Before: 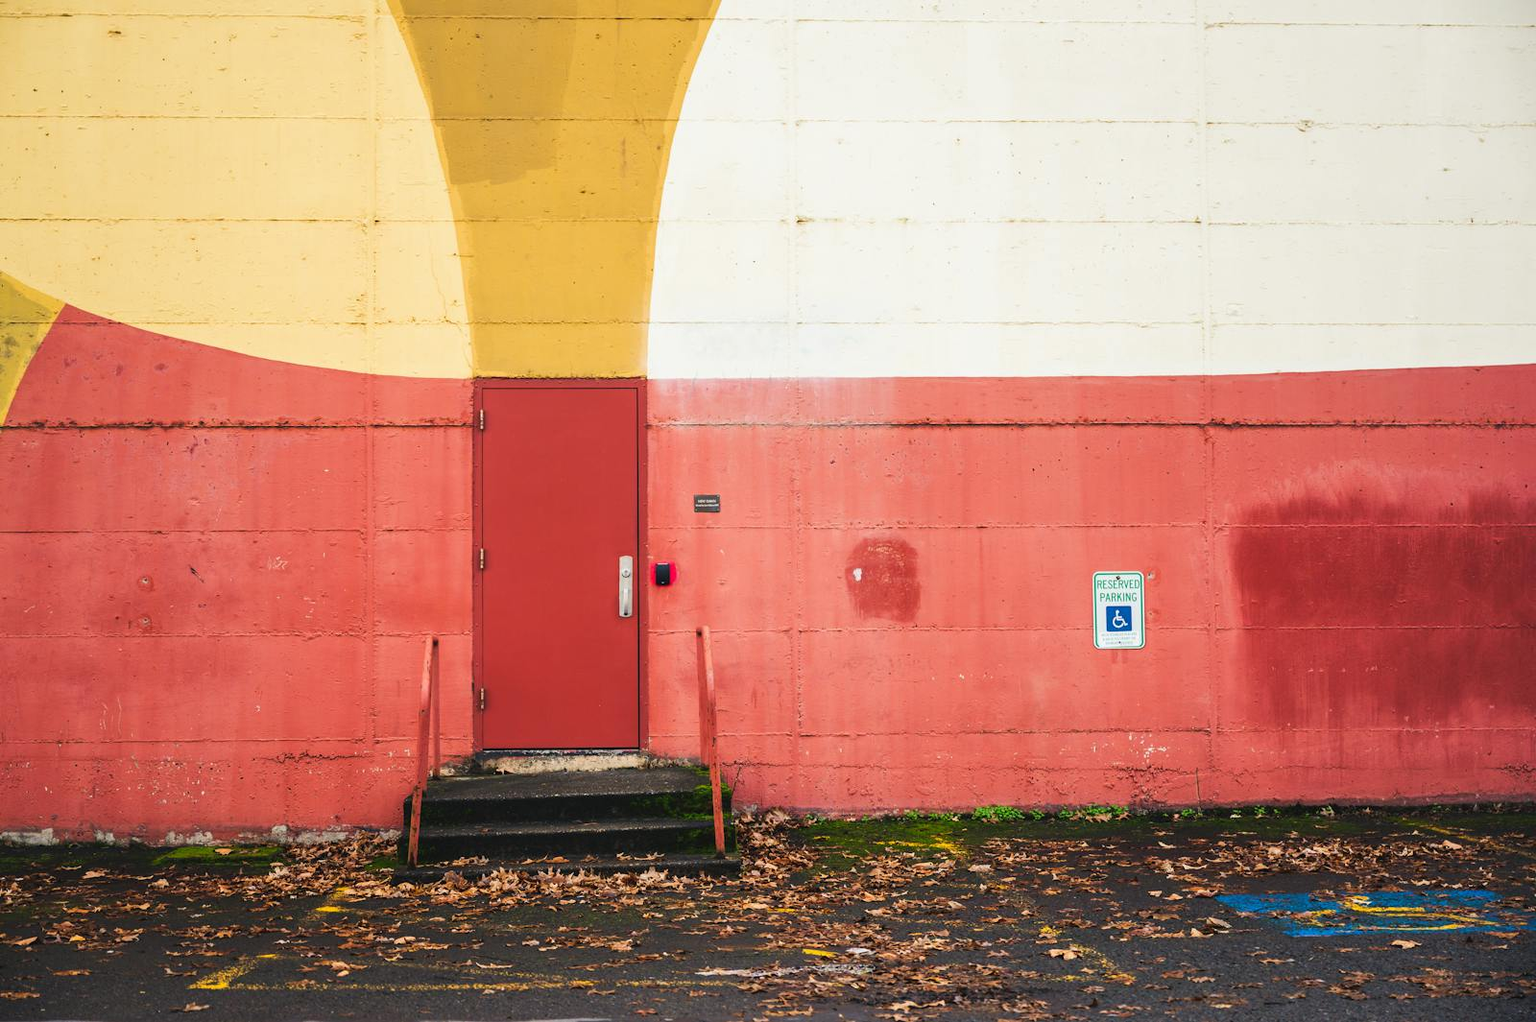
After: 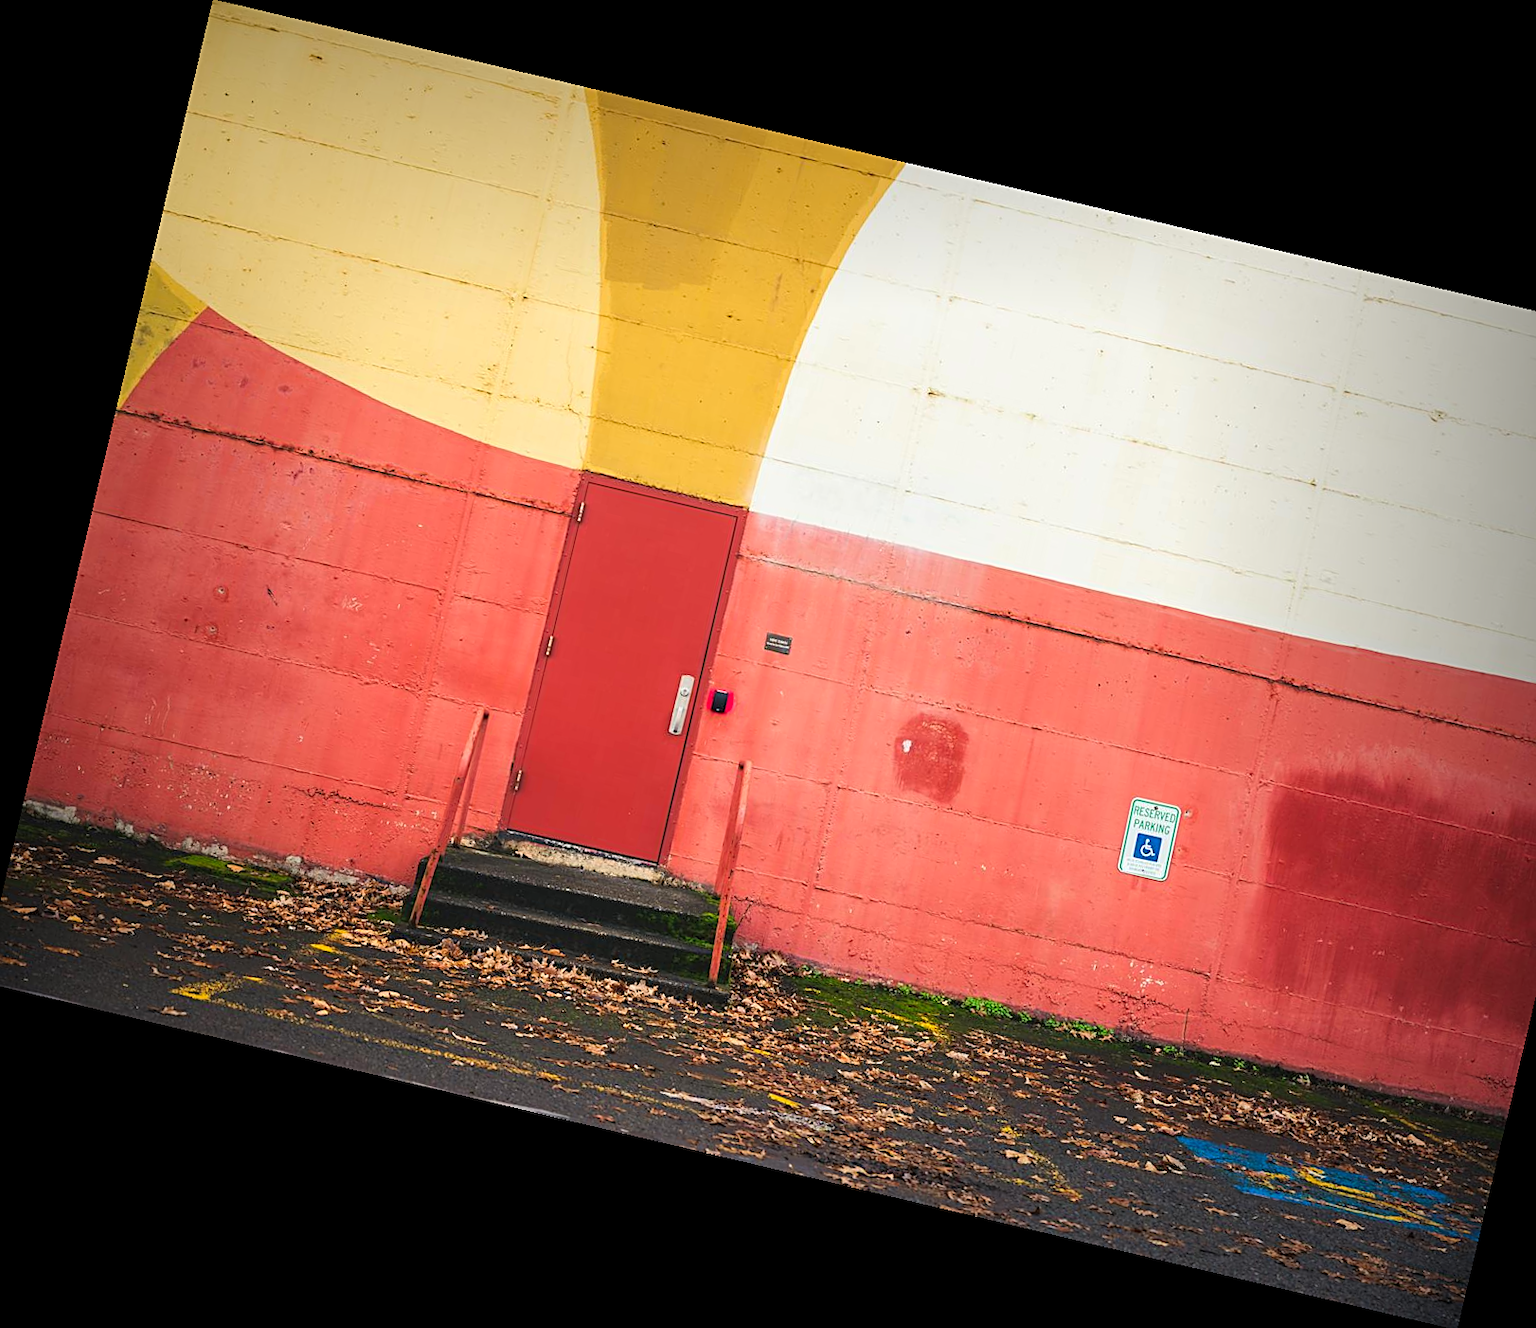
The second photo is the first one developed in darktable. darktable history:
crop and rotate: left 1.088%, right 8.807%
rotate and perspective: rotation 13.27°, automatic cropping off
contrast brightness saturation: contrast 0.03, brightness 0.06, saturation 0.13
vignetting: fall-off start 53.2%, brightness -0.594, saturation 0, automatic ratio true, width/height ratio 1.313, shape 0.22, unbound false
sharpen: on, module defaults
exposure: compensate highlight preservation false
